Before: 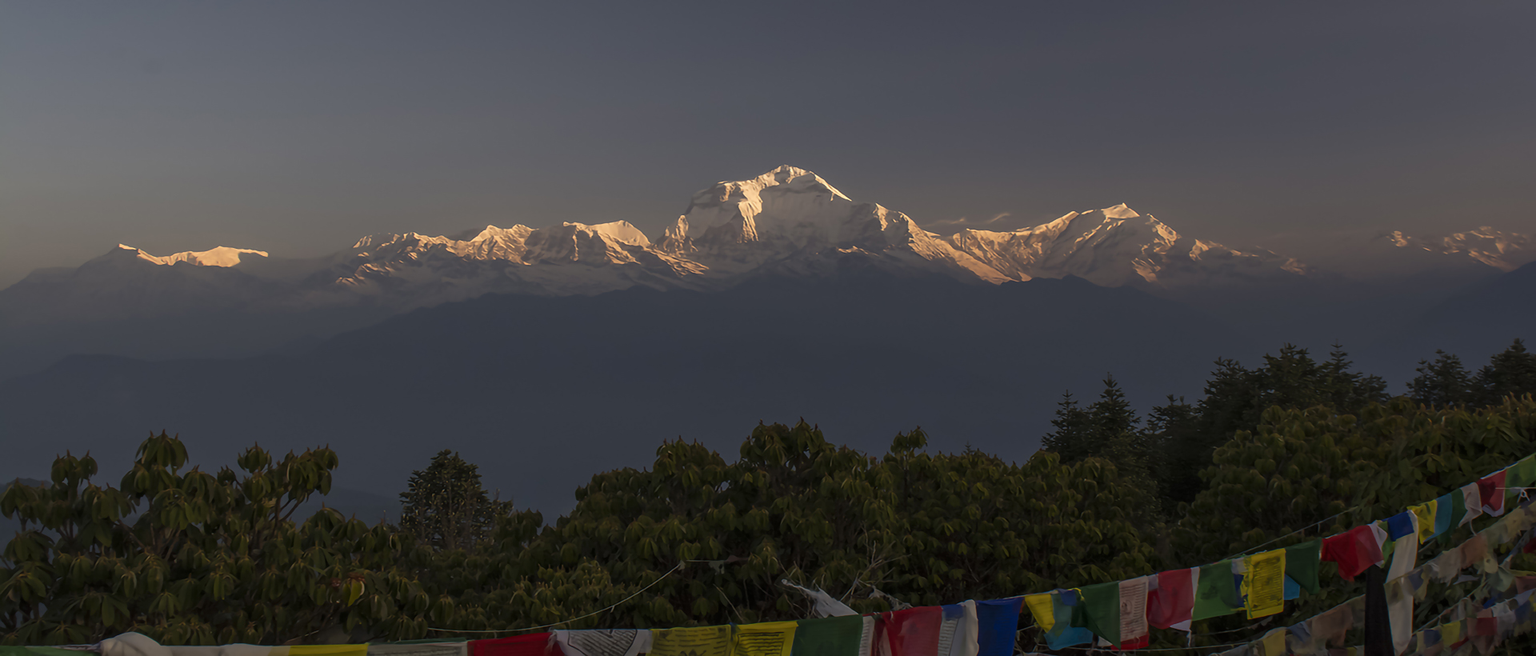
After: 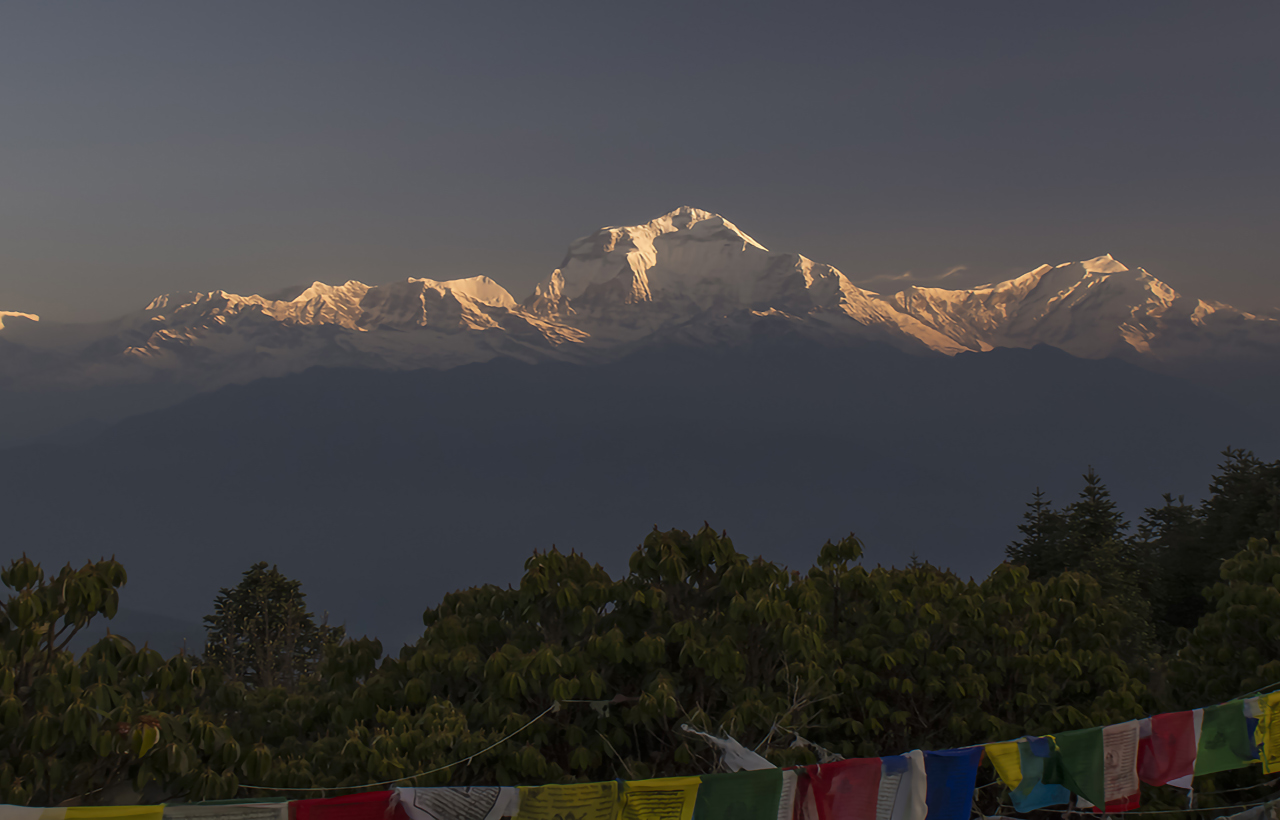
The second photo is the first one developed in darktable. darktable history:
exposure: compensate highlight preservation false
crop and rotate: left 15.446%, right 17.836%
